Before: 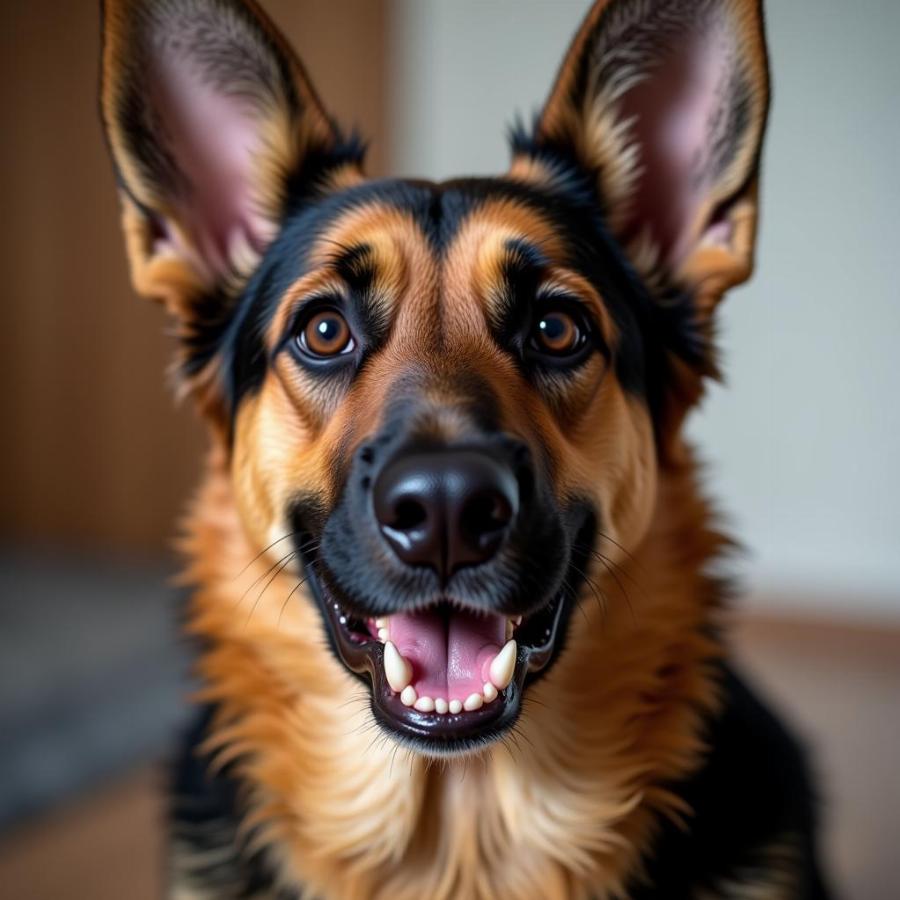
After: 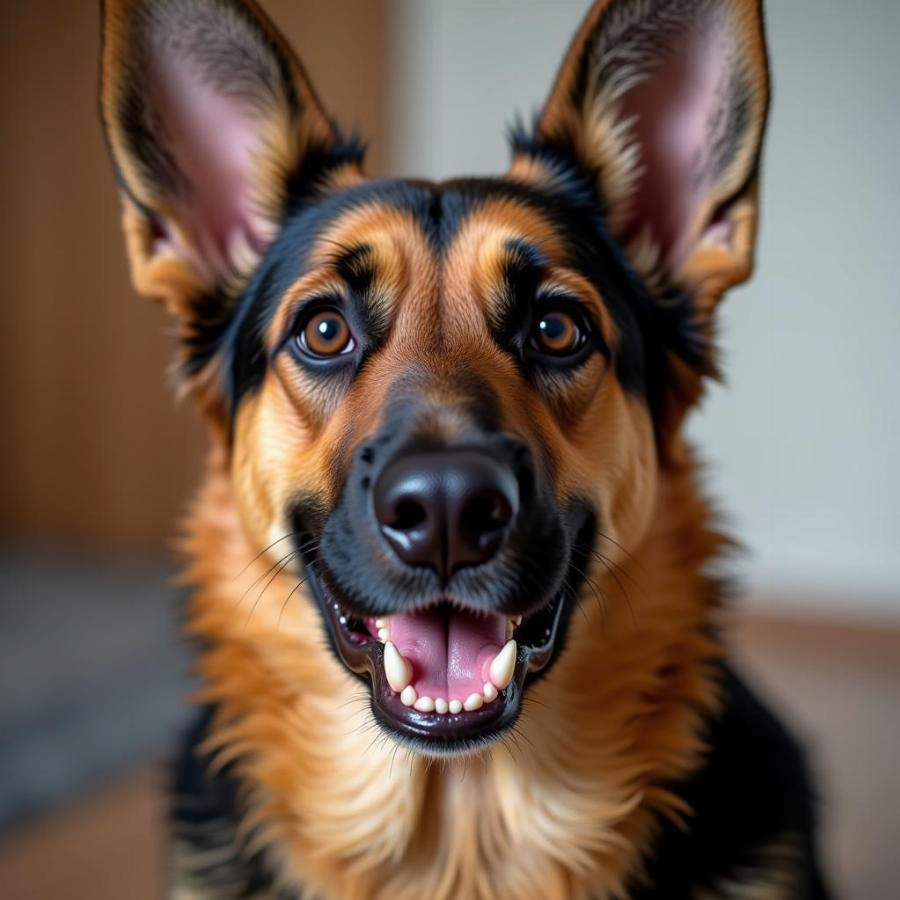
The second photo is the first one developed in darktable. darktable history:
rgb curve: curves: ch0 [(0, 0) (0.053, 0.068) (0.122, 0.128) (1, 1)]
